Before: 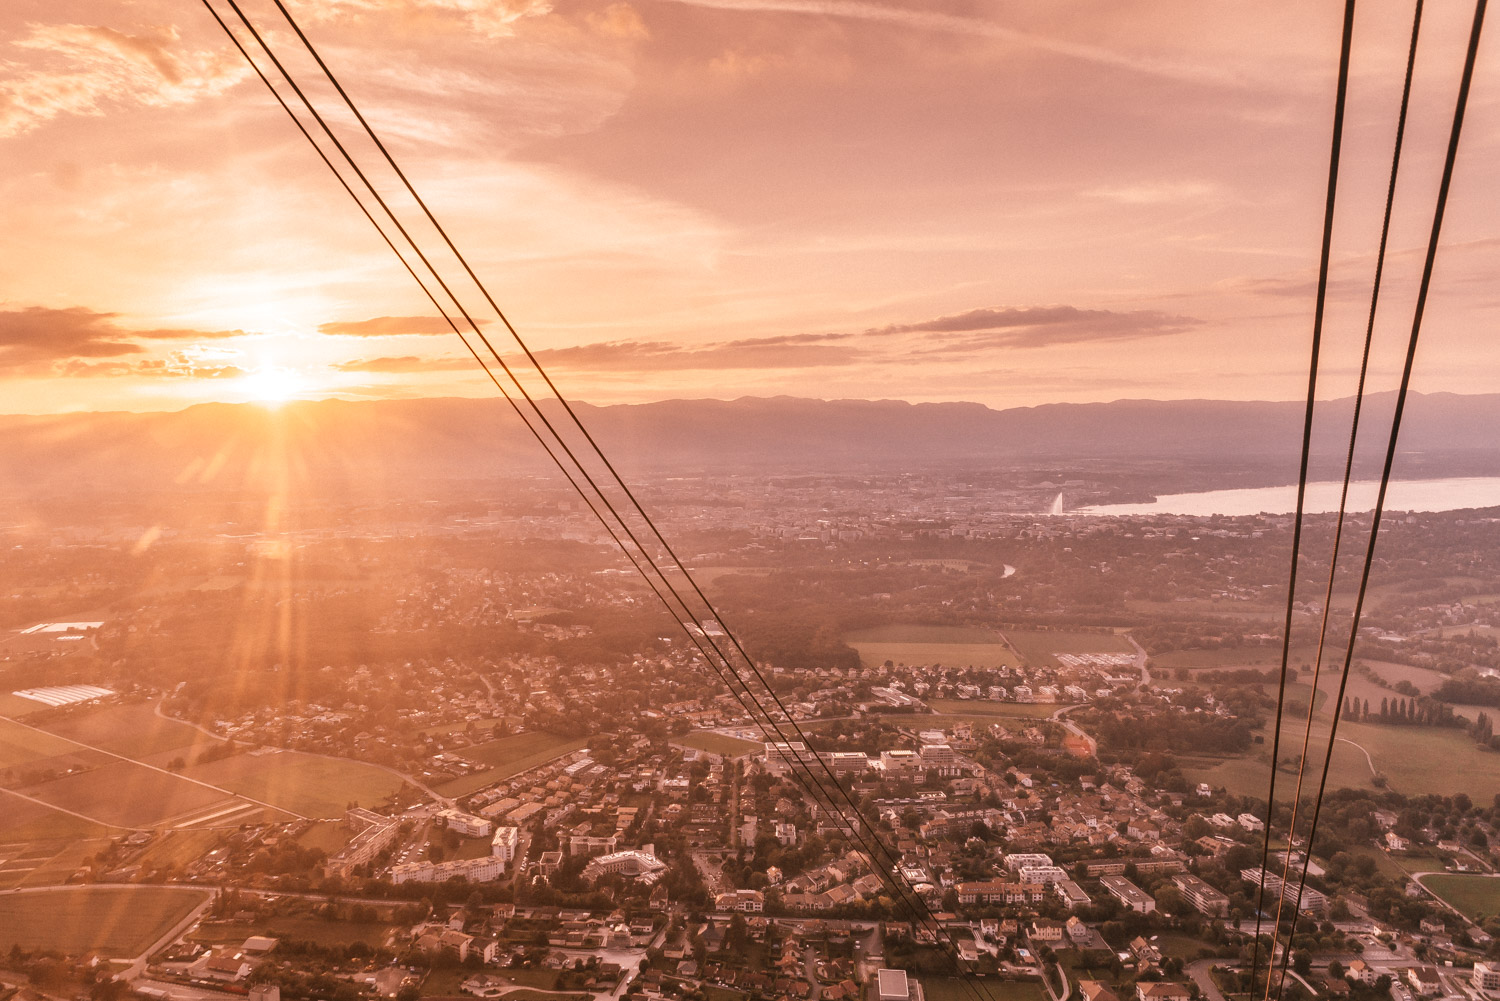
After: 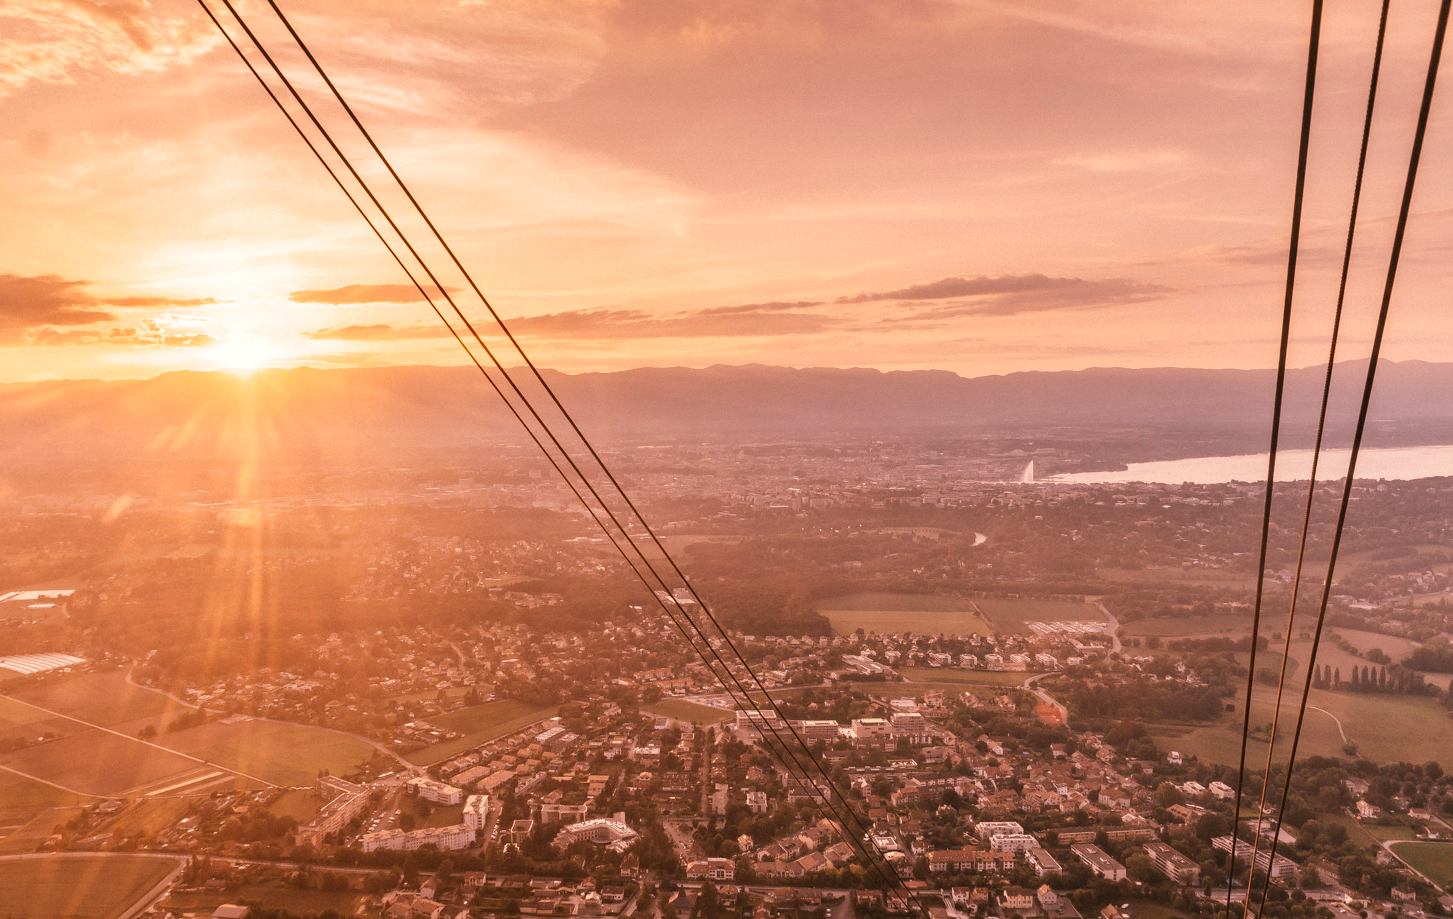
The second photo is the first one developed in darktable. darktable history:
crop: left 1.964%, top 3.251%, right 1.122%, bottom 4.933%
color correction: highlights a* 0.816, highlights b* 2.78, saturation 1.1
